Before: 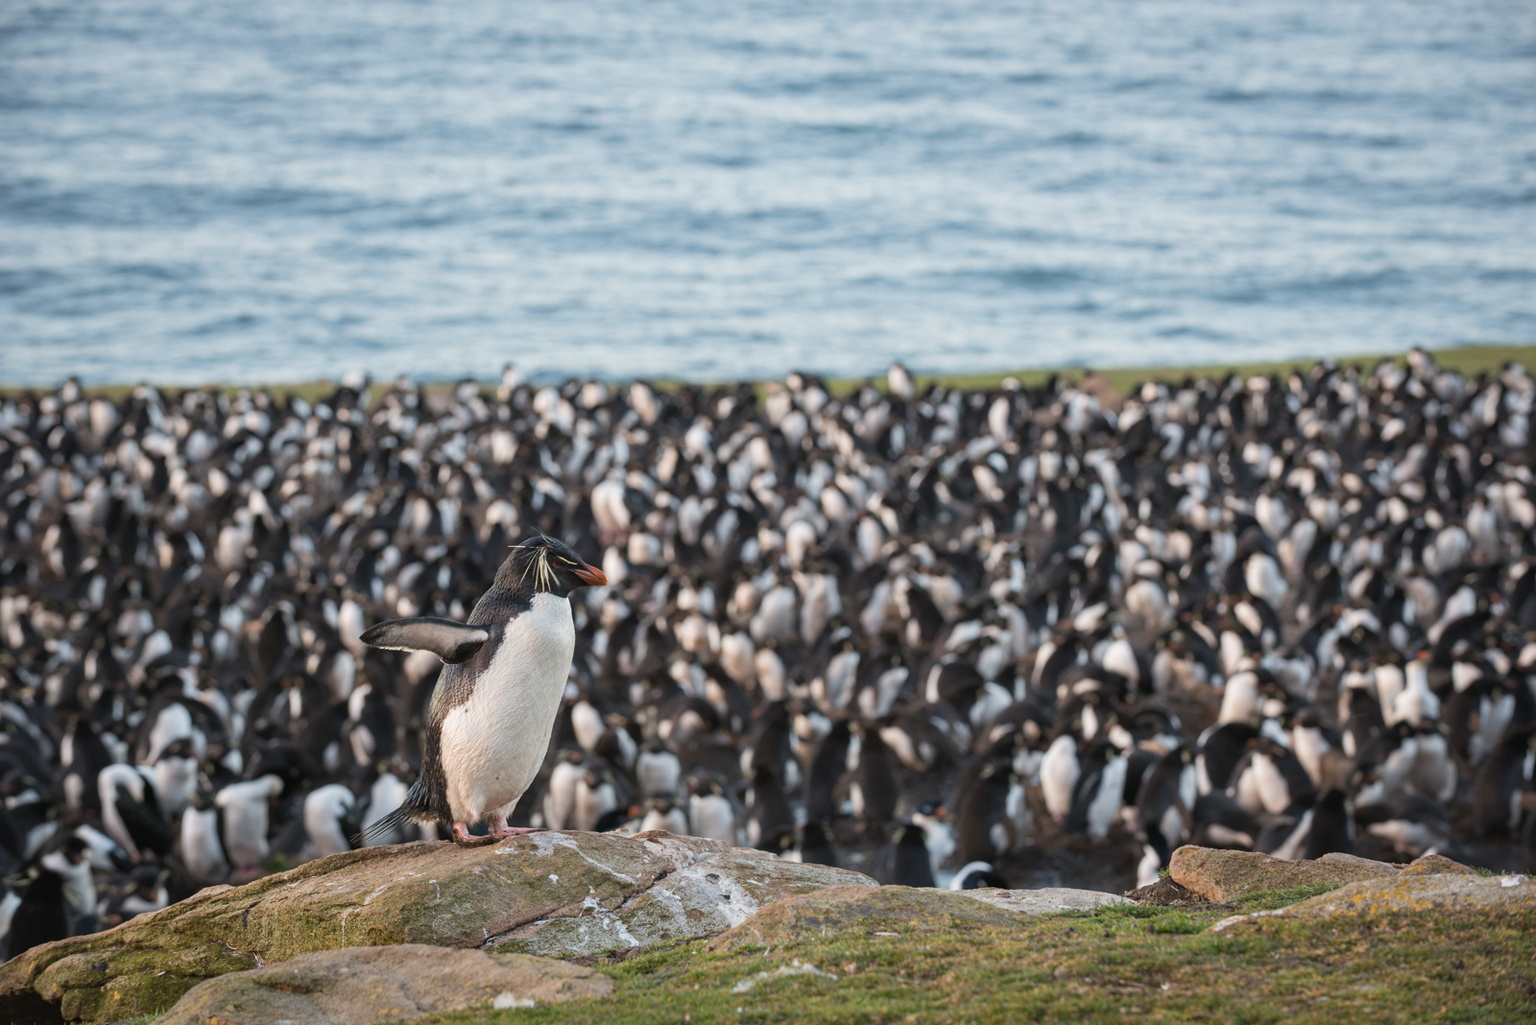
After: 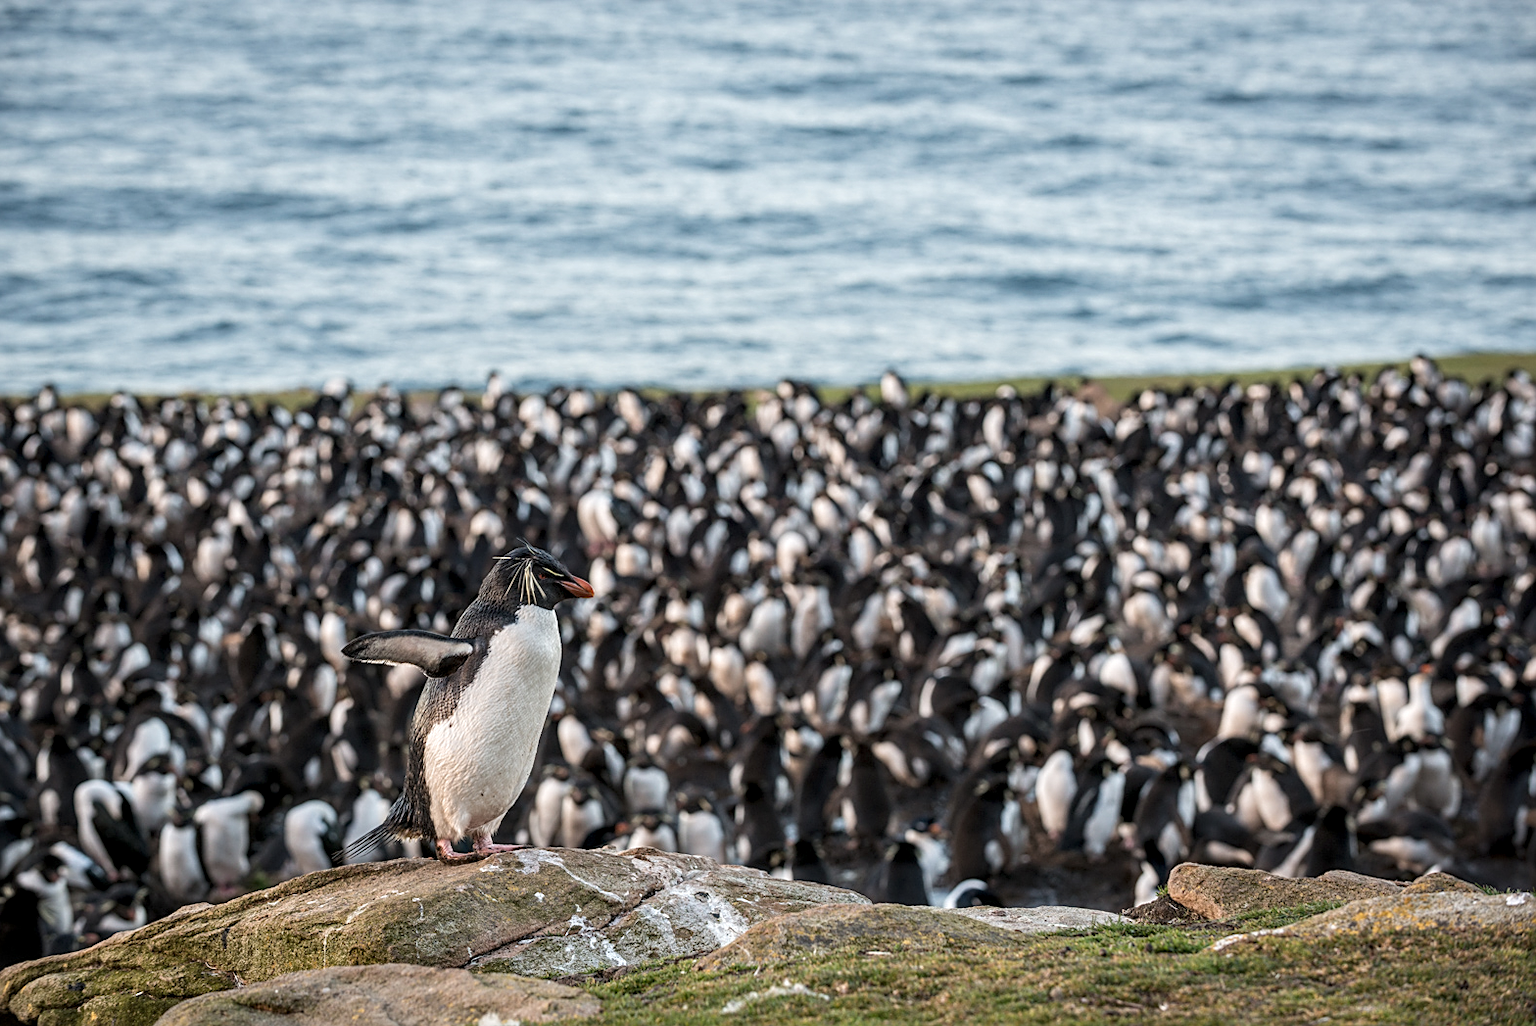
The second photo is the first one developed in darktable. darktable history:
sharpen: on, module defaults
crop: left 1.666%, right 0.277%, bottom 1.795%
local contrast: highlights 57%, detail 145%
